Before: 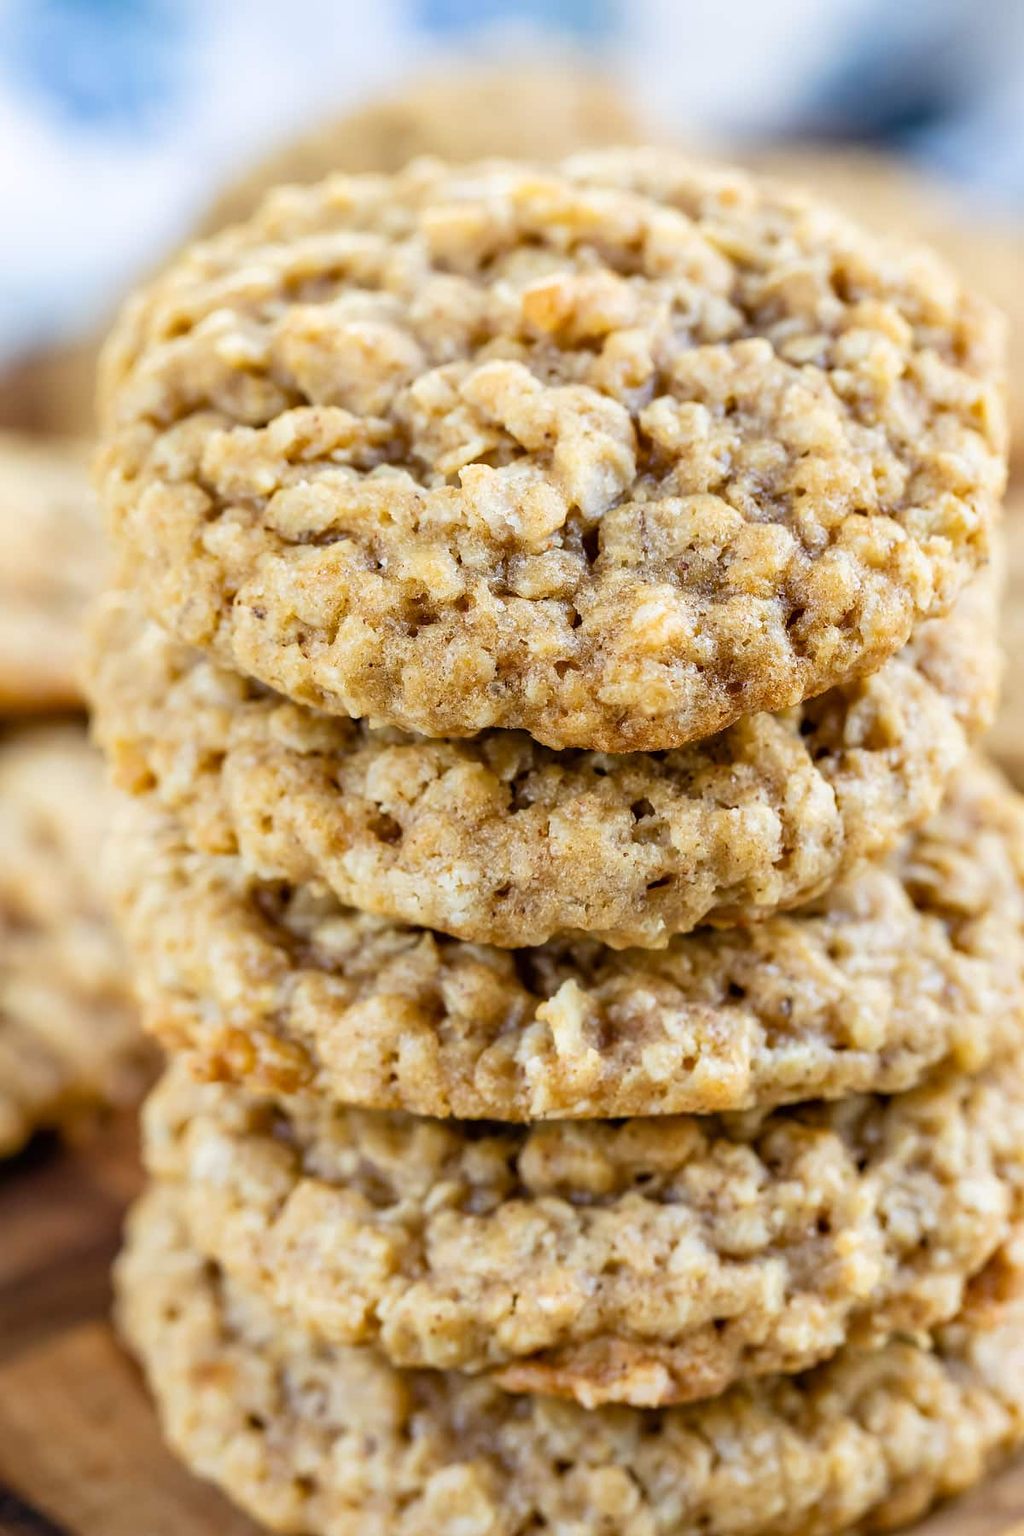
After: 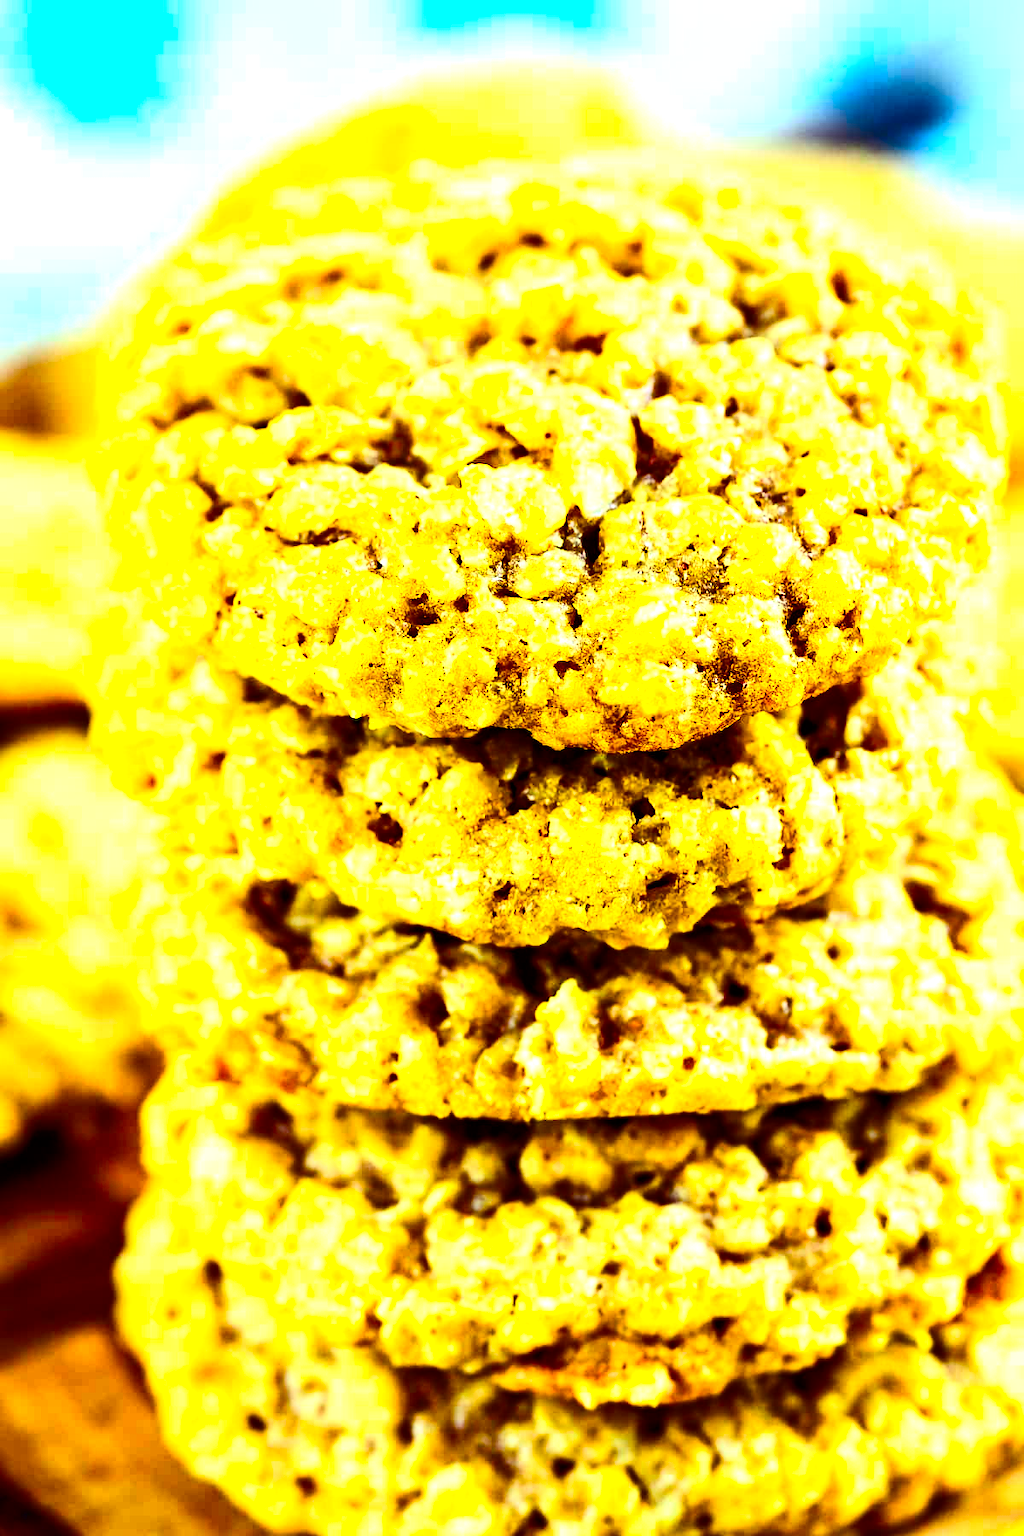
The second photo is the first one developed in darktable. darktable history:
color balance rgb: power › luminance -3.635%, power › chroma 0.568%, power › hue 38.74°, linear chroma grading › global chroma 14.92%, perceptual saturation grading › global saturation 35.085%, perceptual saturation grading › highlights -29.951%, perceptual saturation grading › shadows 36.219%, perceptual brilliance grading › highlights 9.737%, perceptual brilliance grading › mid-tones 4.872%
color correction: highlights a* -10.79, highlights b* 9.9, saturation 1.71
tone equalizer: -8 EV -1.11 EV, -7 EV -0.974 EV, -6 EV -0.875 EV, -5 EV -0.579 EV, -3 EV 0.563 EV, -2 EV 0.882 EV, -1 EV 0.995 EV, +0 EV 1.07 EV, edges refinement/feathering 500, mask exposure compensation -1.57 EV, preserve details no
contrast brightness saturation: contrast 0.283
